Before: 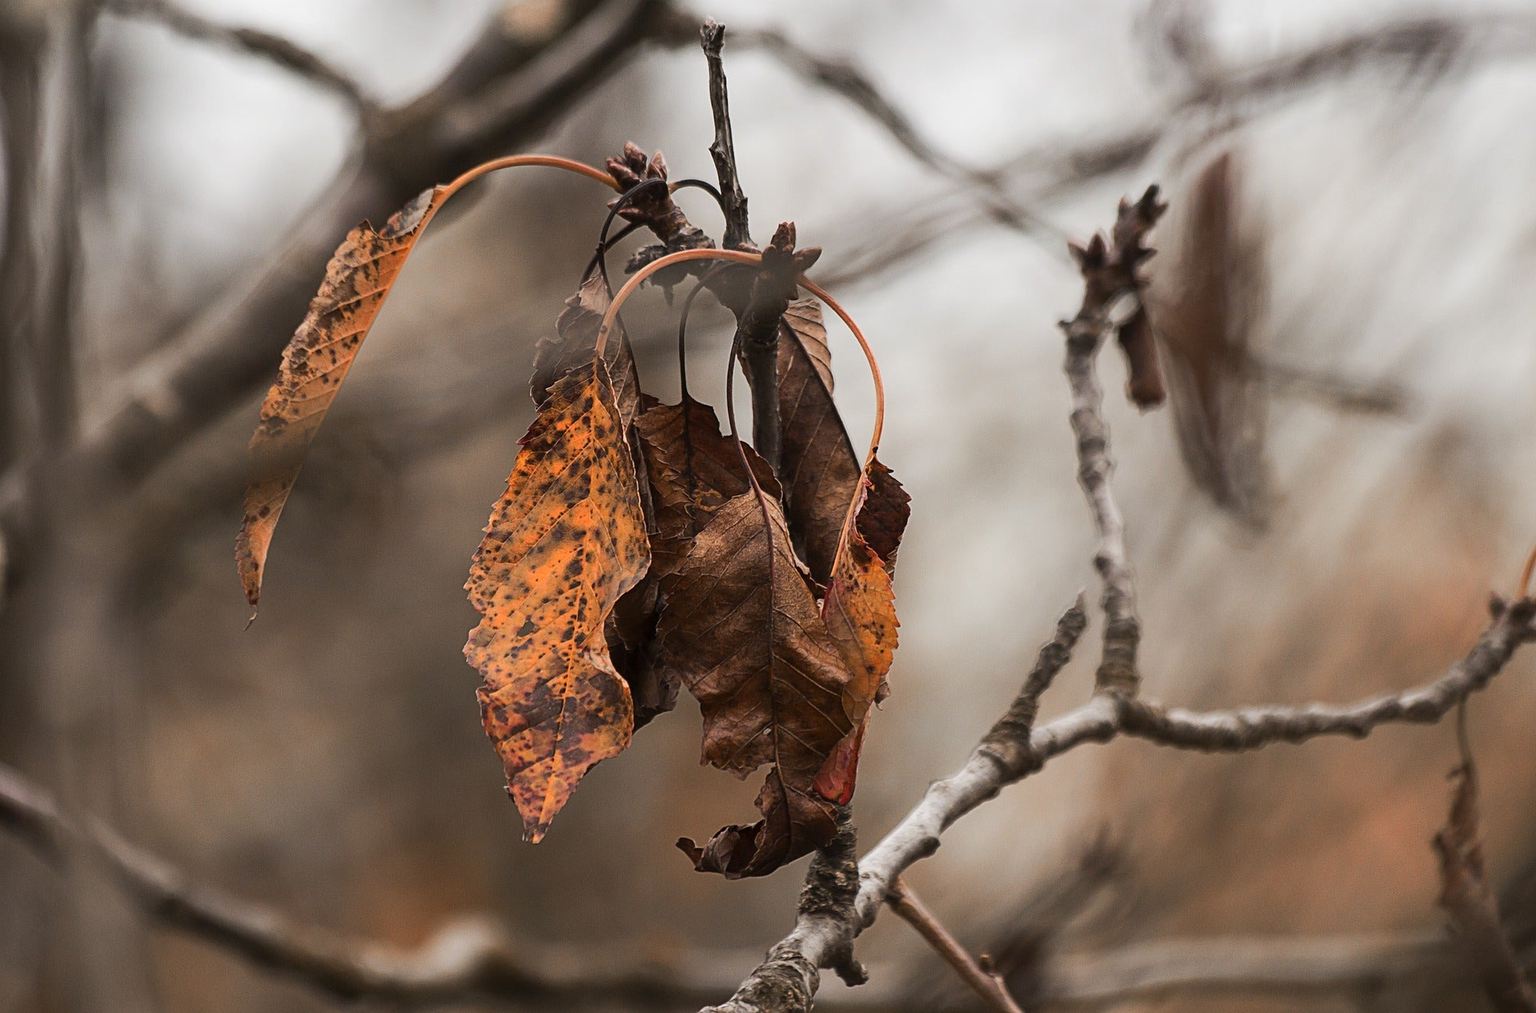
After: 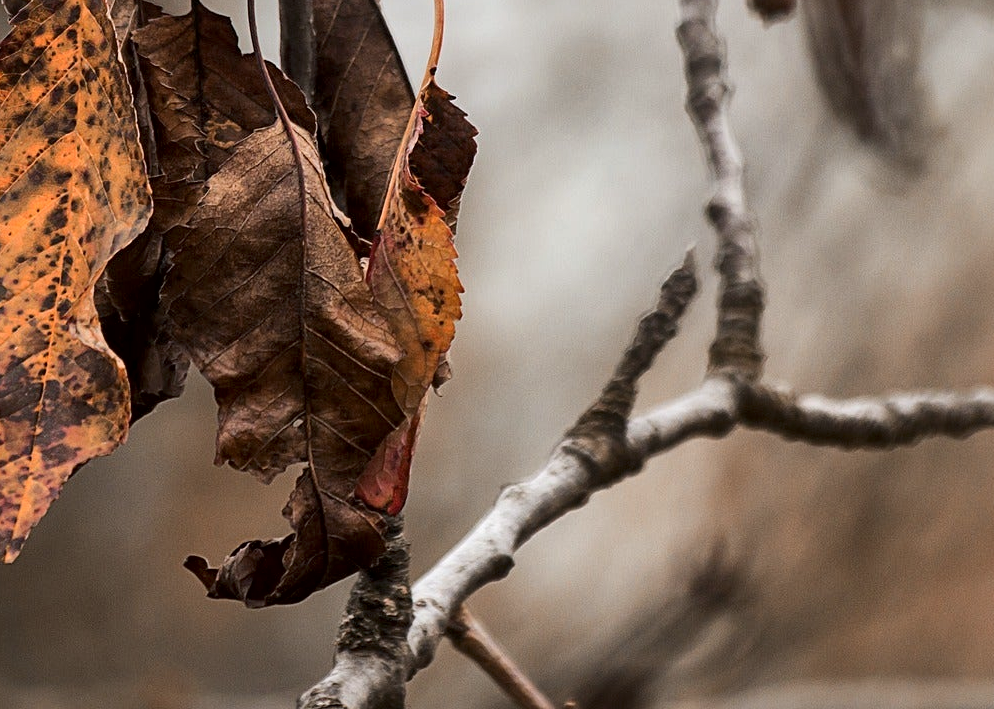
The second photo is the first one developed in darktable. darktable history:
crop: left 34.479%, top 38.822%, right 13.718%, bottom 5.172%
white balance: red 0.982, blue 1.018
local contrast: mode bilateral grid, contrast 25, coarseness 47, detail 151%, midtone range 0.2
